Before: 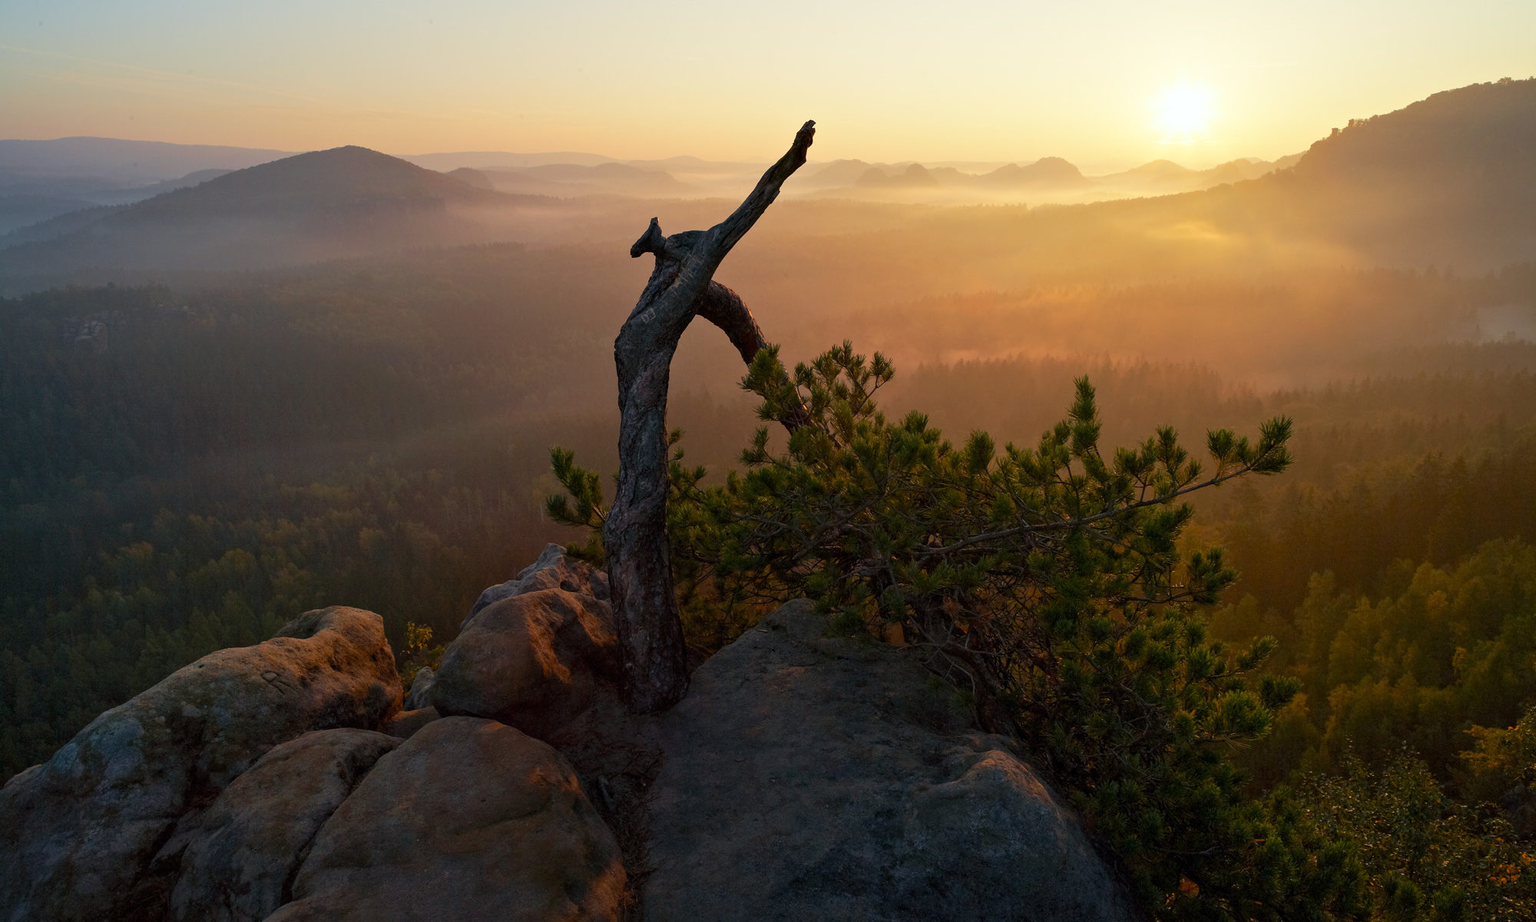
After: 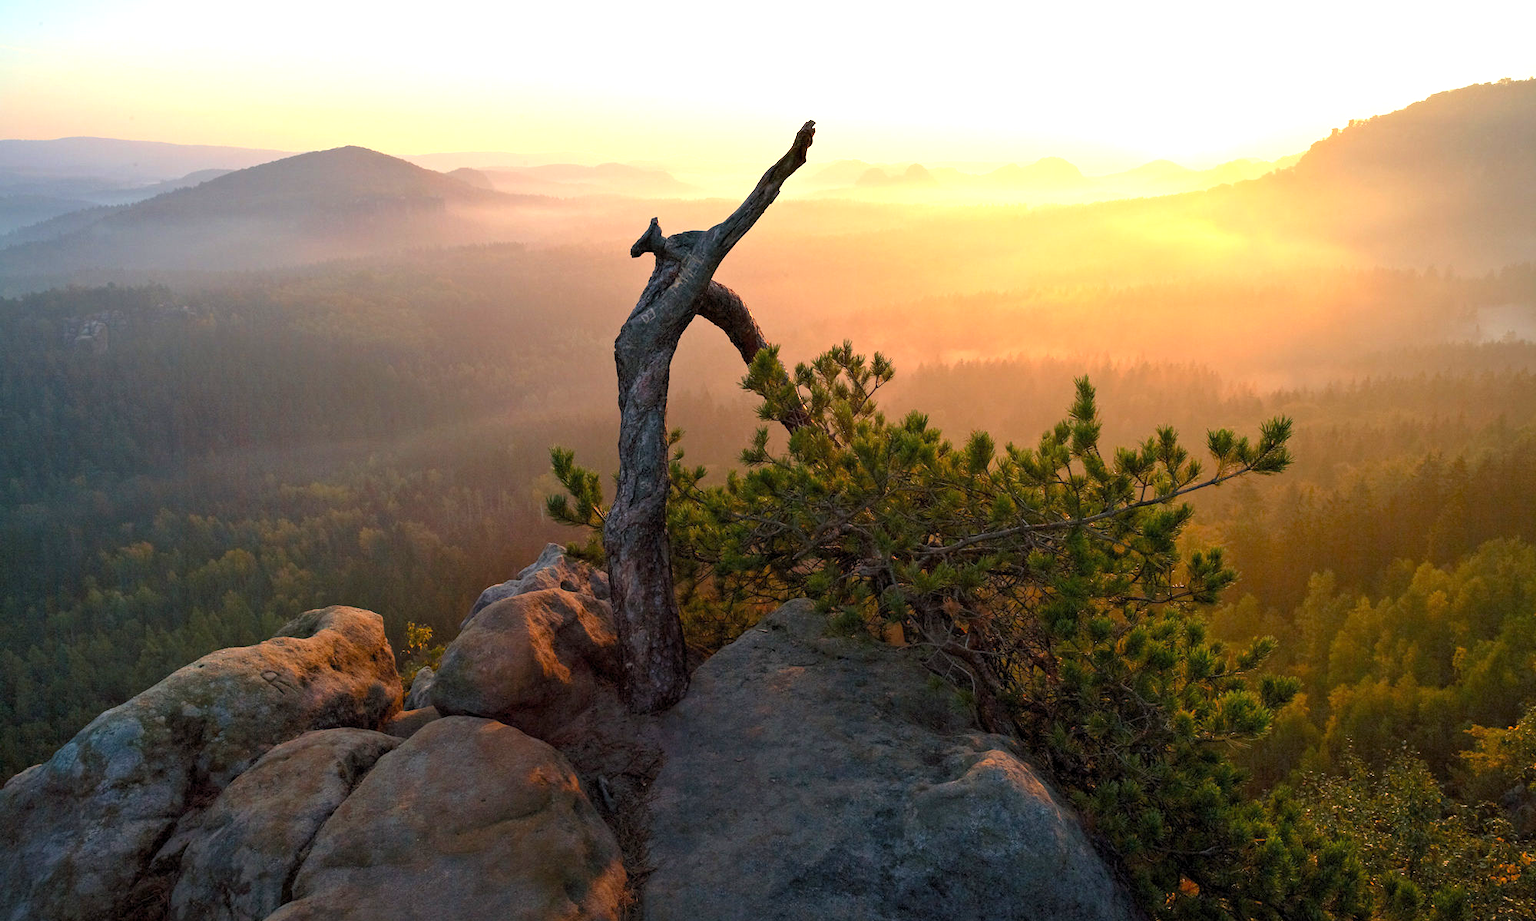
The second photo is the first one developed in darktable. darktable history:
exposure: black level correction 0, exposure 1.2 EV, compensate exposure bias true, compensate highlight preservation false
levels: levels [0.018, 0.493, 1]
